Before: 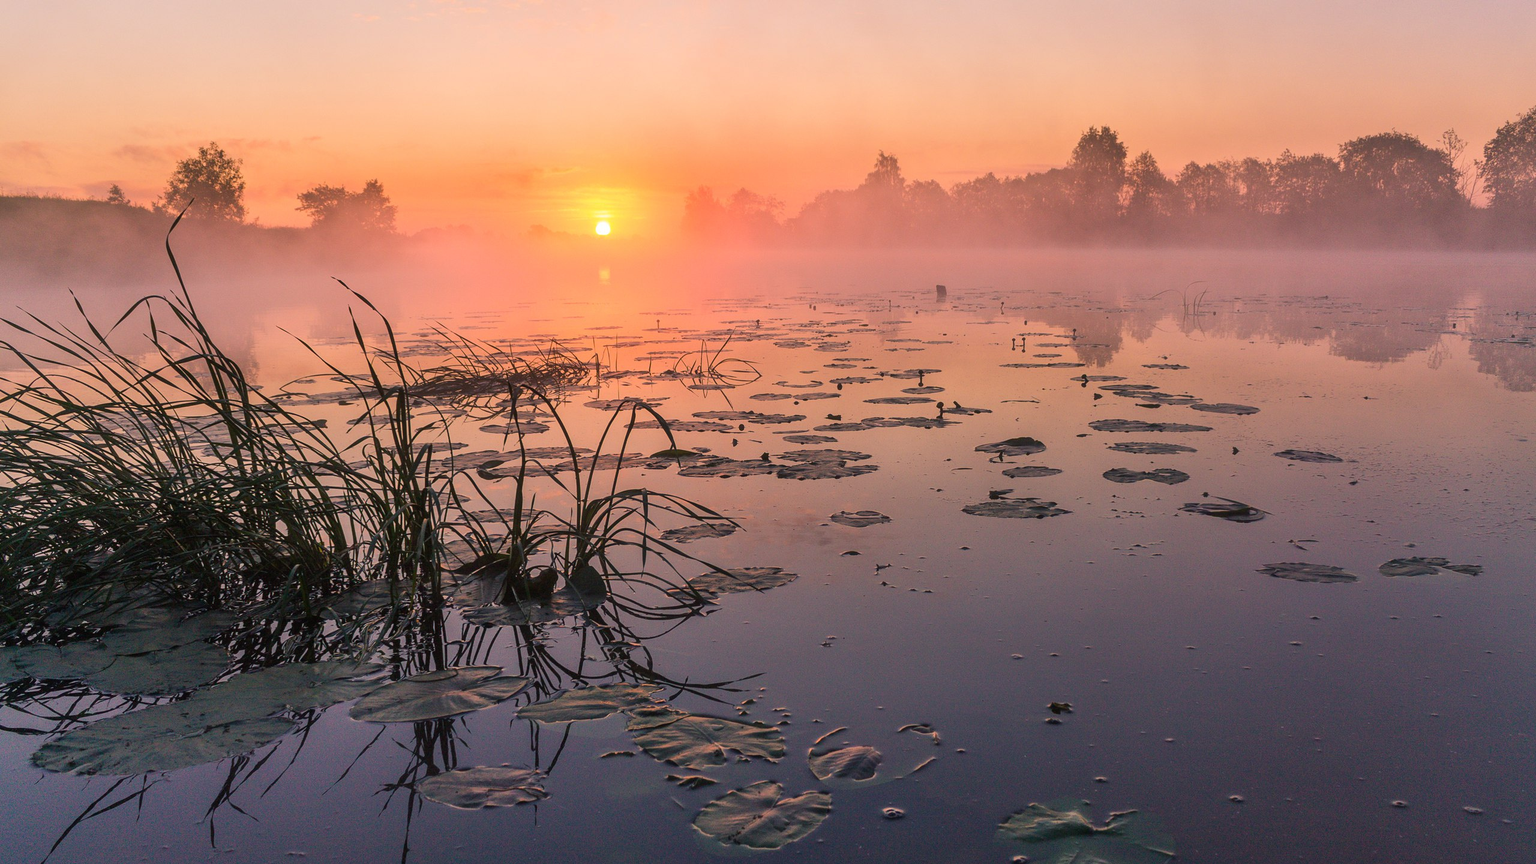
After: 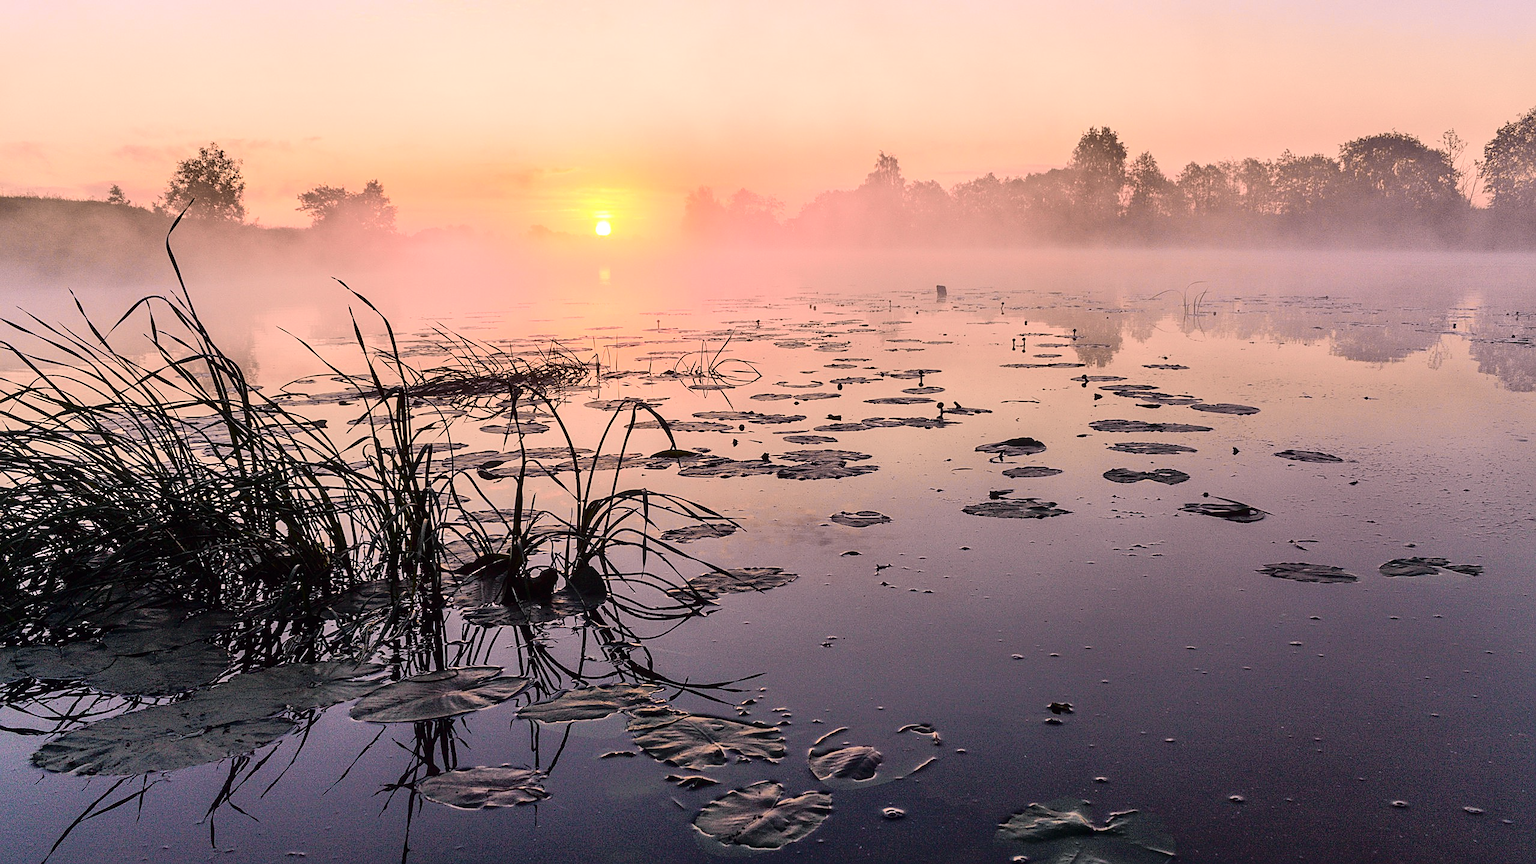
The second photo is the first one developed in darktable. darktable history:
sharpen: on, module defaults
tone equalizer: -8 EV -0.417 EV, -7 EV -0.389 EV, -6 EV -0.333 EV, -5 EV -0.222 EV, -3 EV 0.222 EV, -2 EV 0.333 EV, -1 EV 0.389 EV, +0 EV 0.417 EV, edges refinement/feathering 500, mask exposure compensation -1.25 EV, preserve details no
white balance: red 1.004, blue 1.024
tone curve: curves: ch0 [(0, 0) (0.105, 0.044) (0.195, 0.128) (0.283, 0.283) (0.384, 0.404) (0.485, 0.531) (0.635, 0.7) (0.832, 0.858) (1, 0.977)]; ch1 [(0, 0) (0.161, 0.092) (0.35, 0.33) (0.379, 0.401) (0.448, 0.478) (0.498, 0.503) (0.531, 0.537) (0.586, 0.563) (0.687, 0.648) (1, 1)]; ch2 [(0, 0) (0.359, 0.372) (0.437, 0.437) (0.483, 0.484) (0.53, 0.515) (0.556, 0.553) (0.635, 0.589) (1, 1)], color space Lab, independent channels, preserve colors none
